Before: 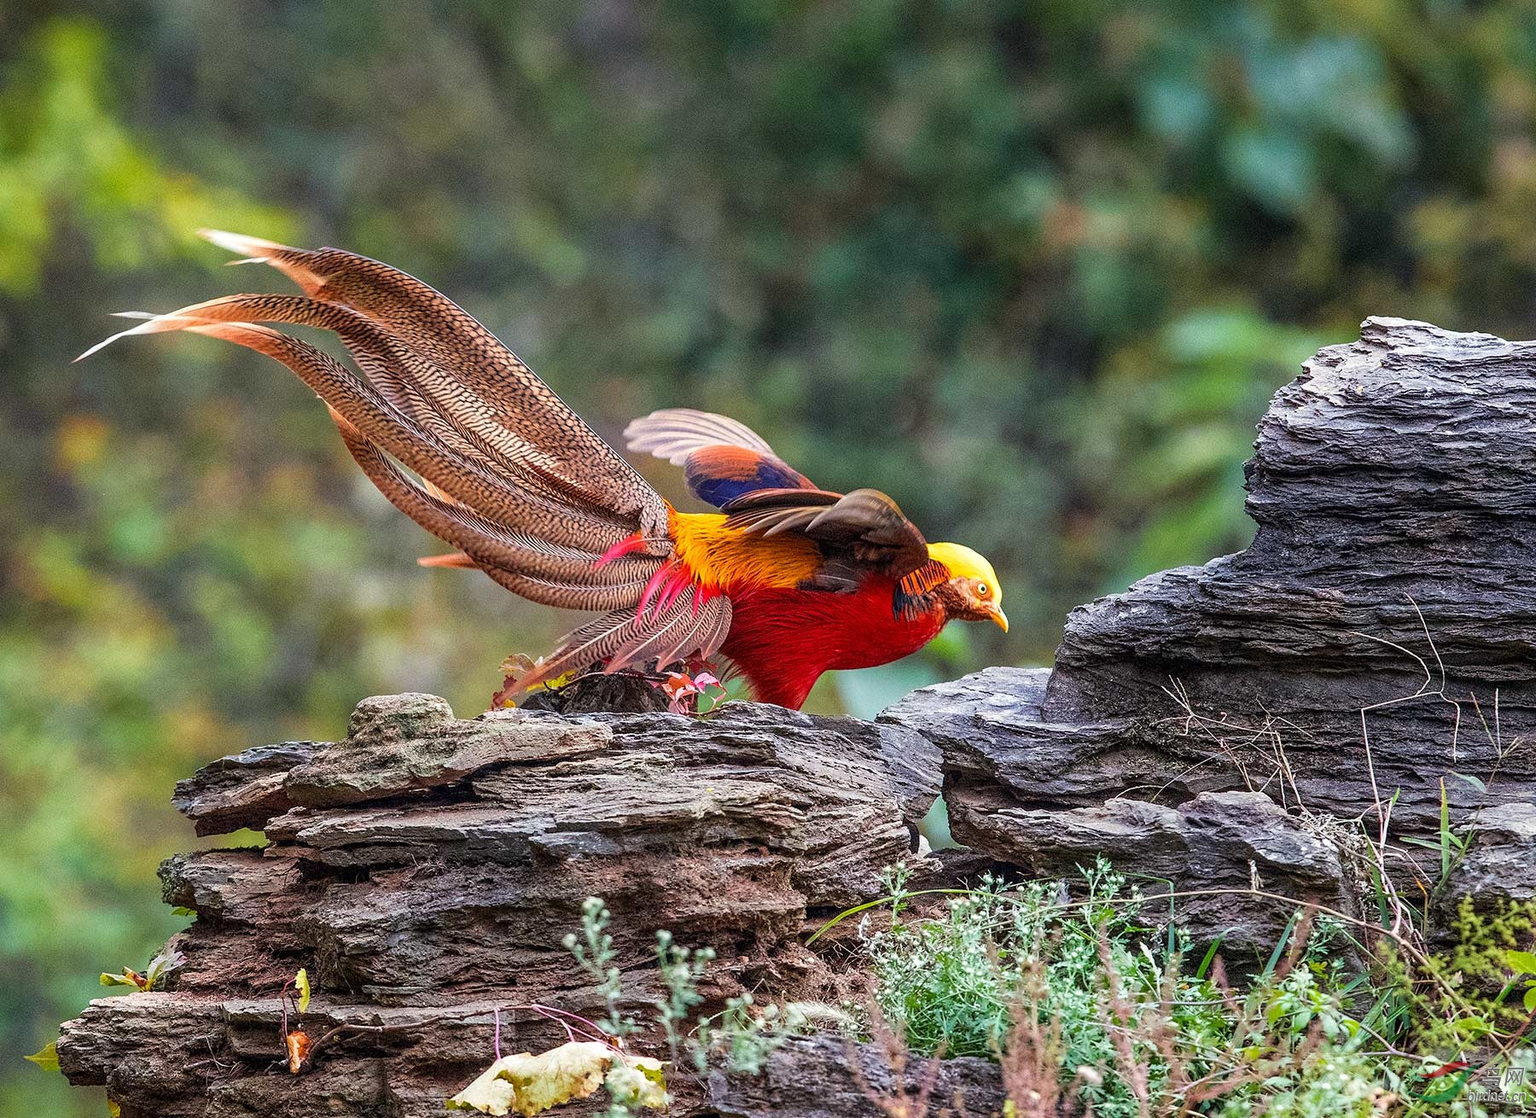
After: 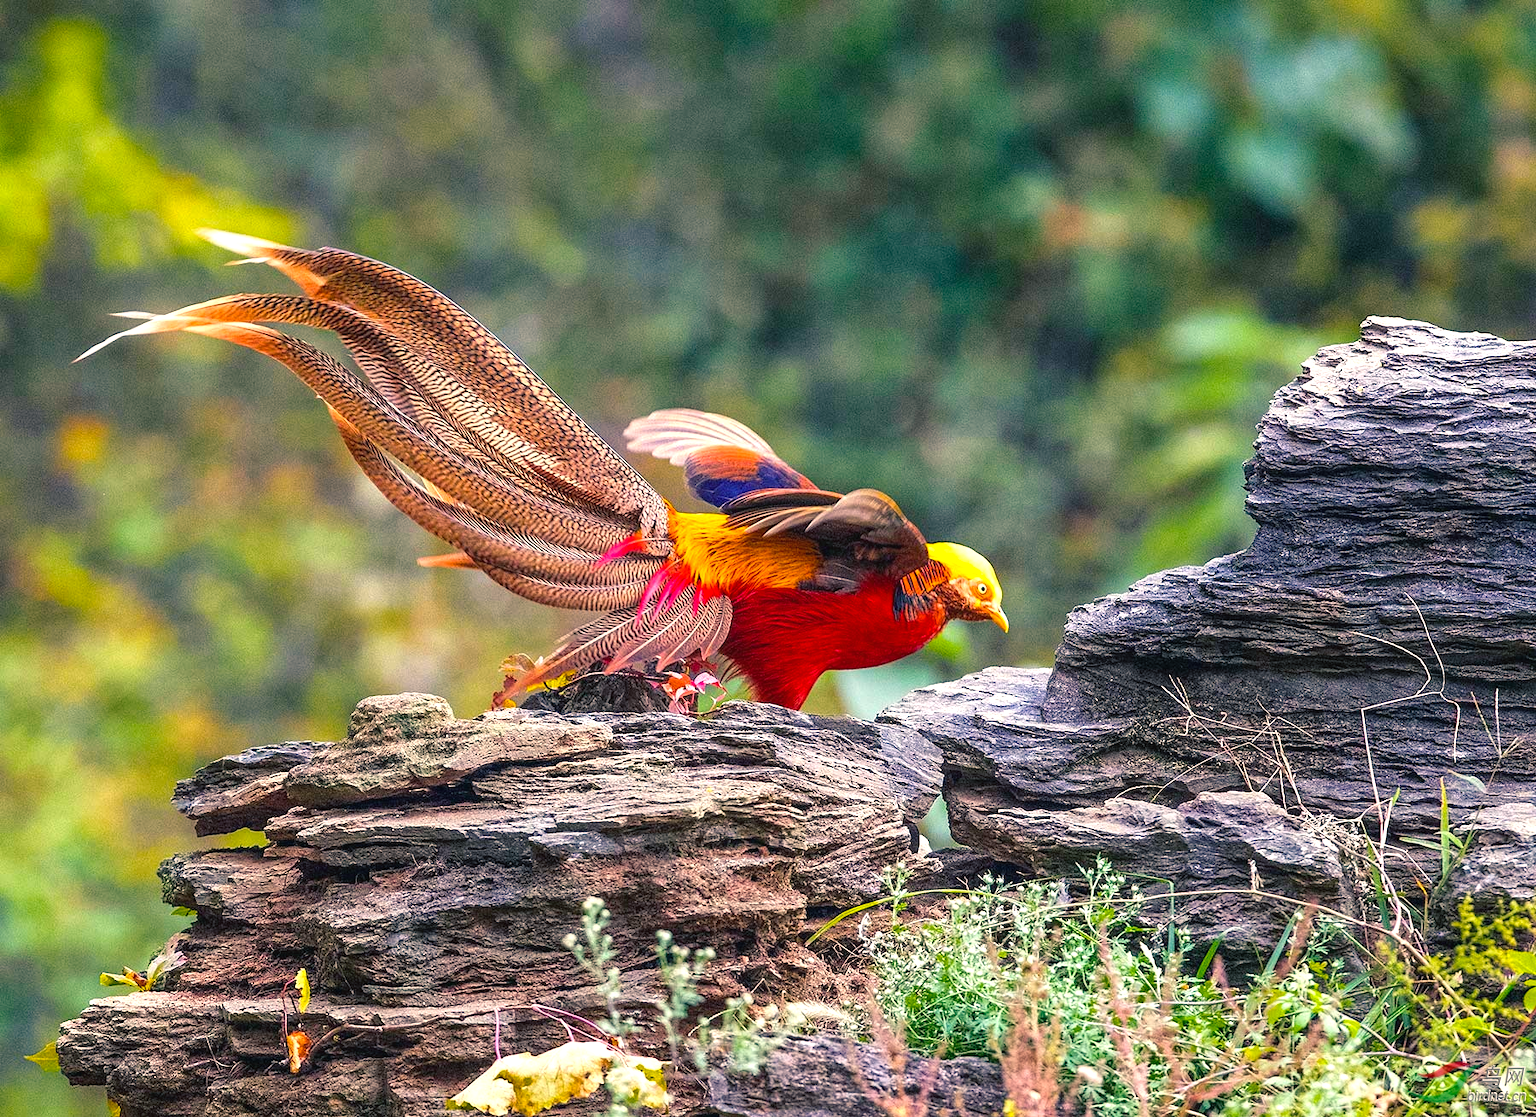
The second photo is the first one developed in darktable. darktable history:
contrast brightness saturation: saturation -0.049
exposure: black level correction -0.002, exposure 0.547 EV, compensate highlight preservation false
color balance rgb: shadows lift › chroma 7.224%, shadows lift › hue 244.07°, highlights gain › chroma 3.084%, highlights gain › hue 60.22°, perceptual saturation grading › global saturation 30.079%
